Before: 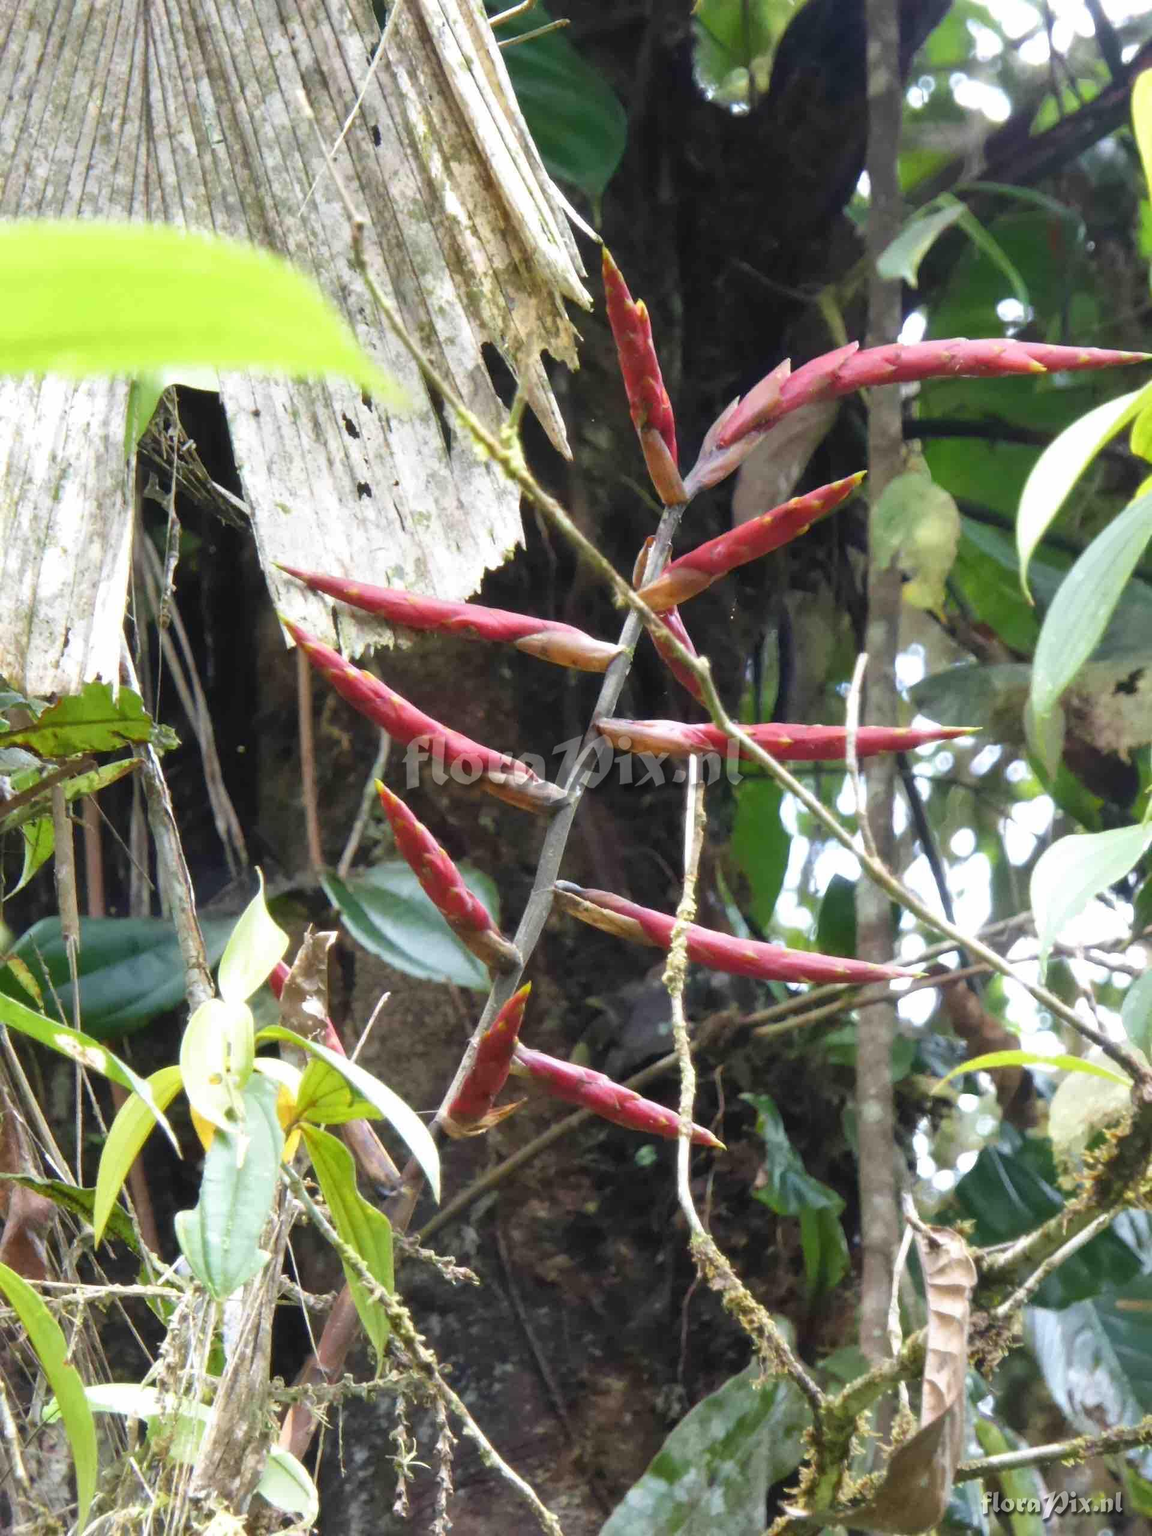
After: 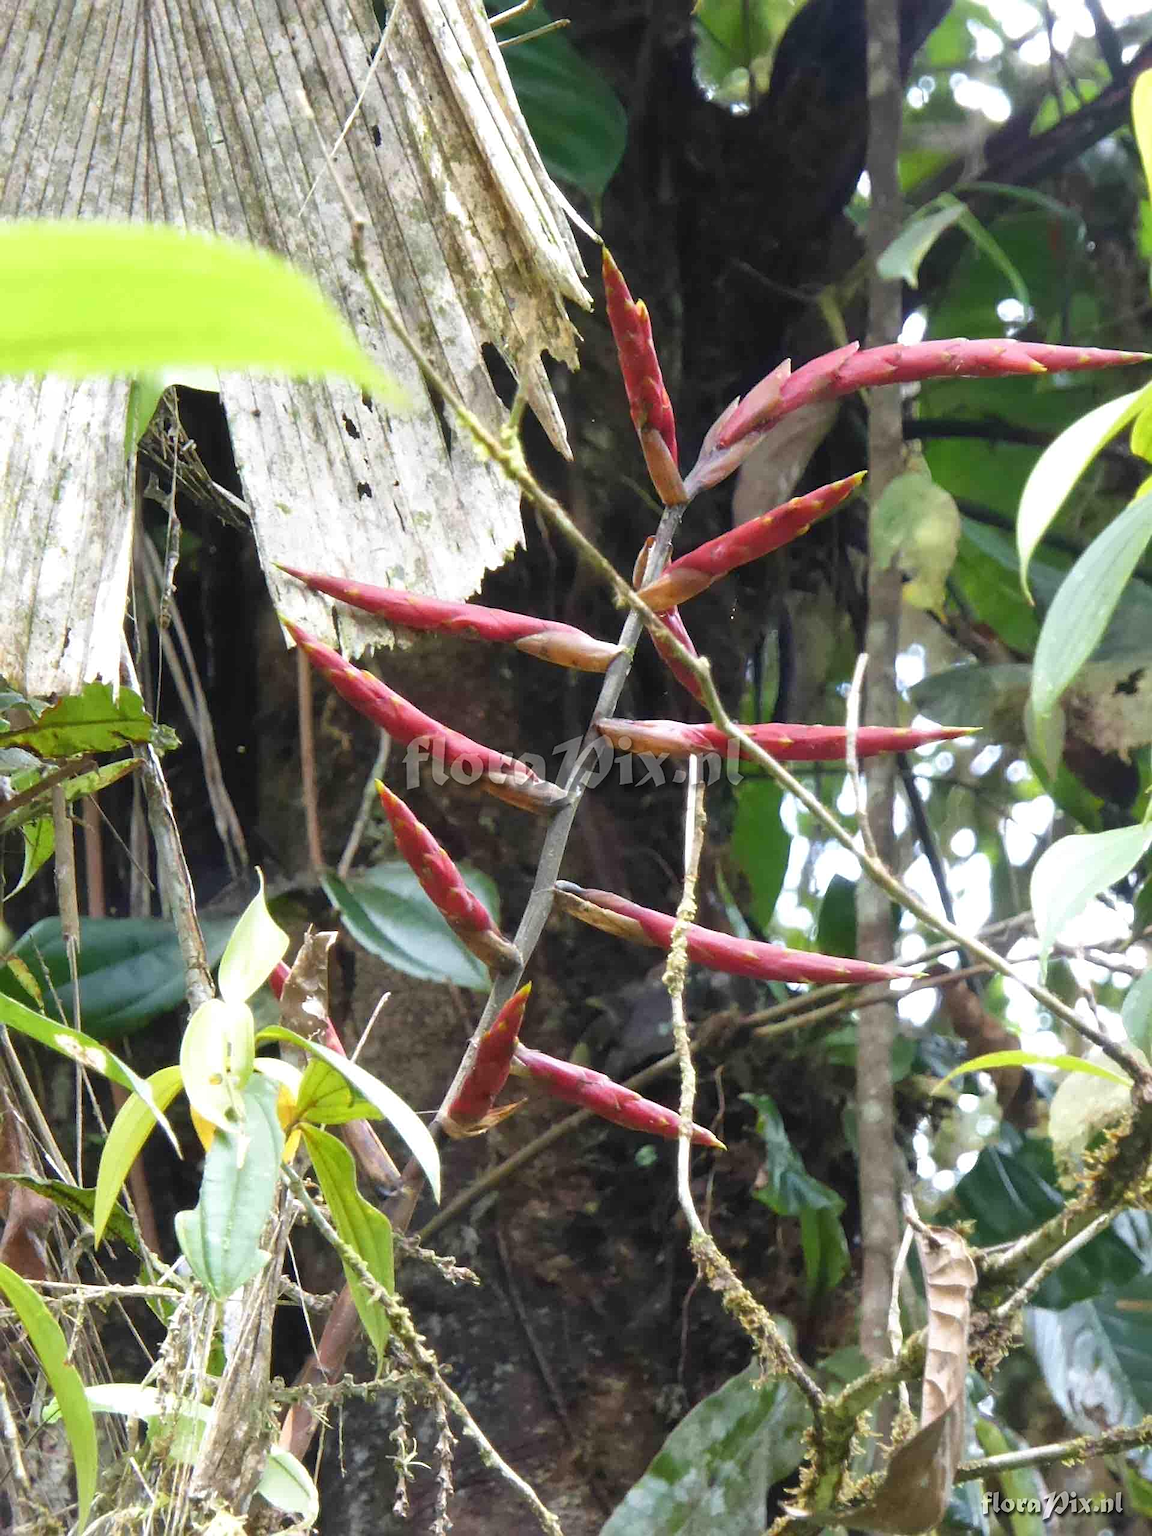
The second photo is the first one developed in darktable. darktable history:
sharpen: on, module defaults
tone equalizer: mask exposure compensation -0.514 EV
